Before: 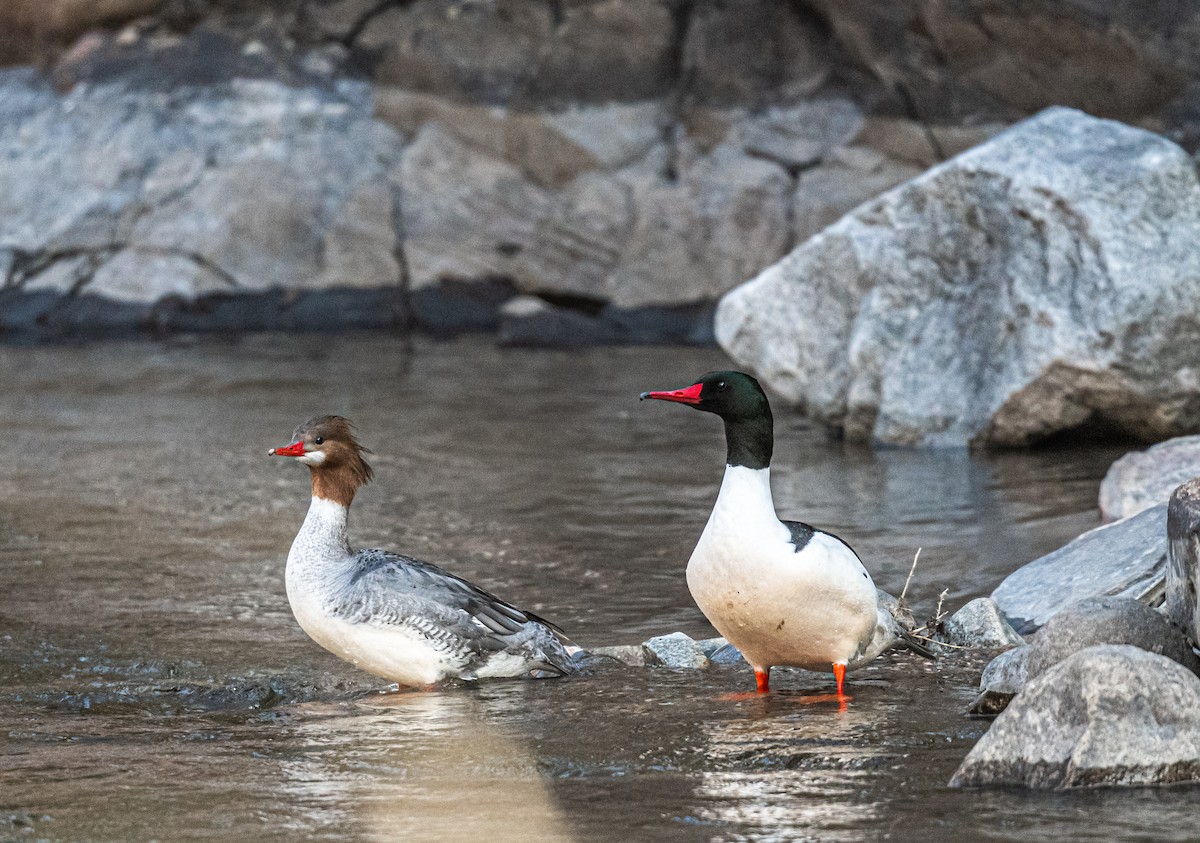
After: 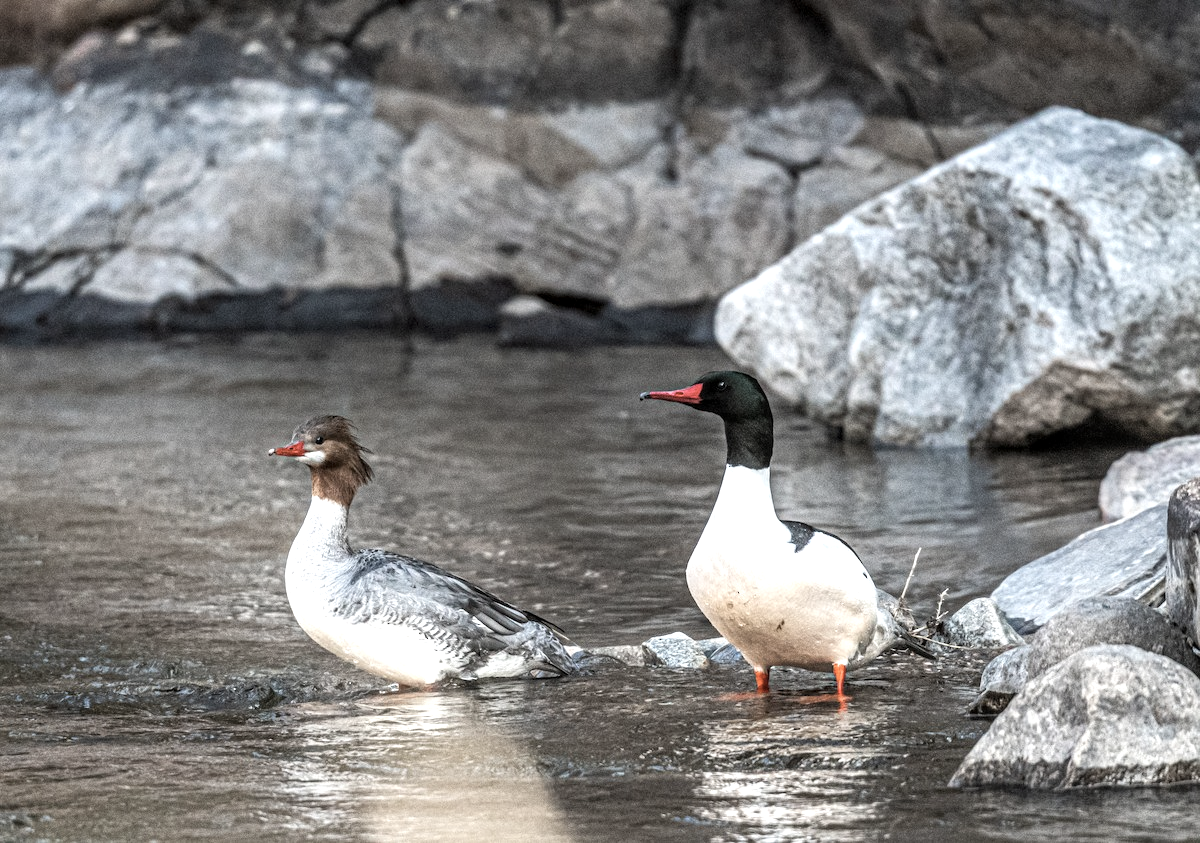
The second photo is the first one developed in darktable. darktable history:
contrast brightness saturation: contrast 0.095, saturation -0.374
tone equalizer: -8 EV -0.425 EV, -7 EV -0.364 EV, -6 EV -0.346 EV, -5 EV -0.25 EV, -3 EV 0.256 EV, -2 EV 0.333 EV, -1 EV 0.371 EV, +0 EV 0.433 EV
local contrast: on, module defaults
